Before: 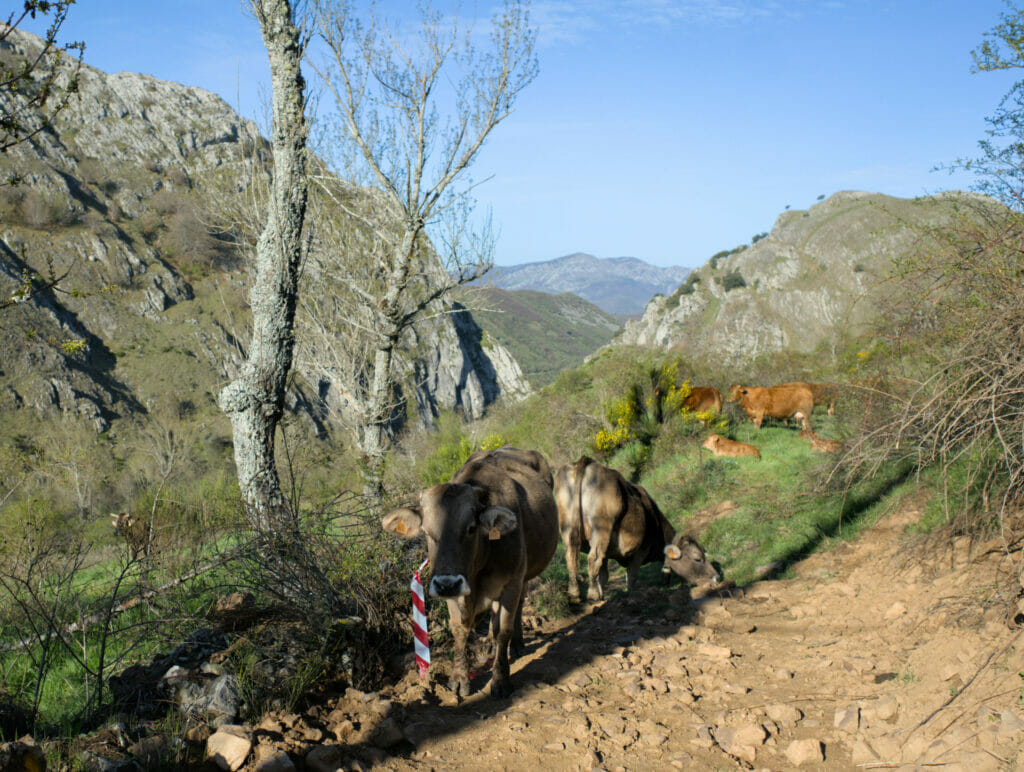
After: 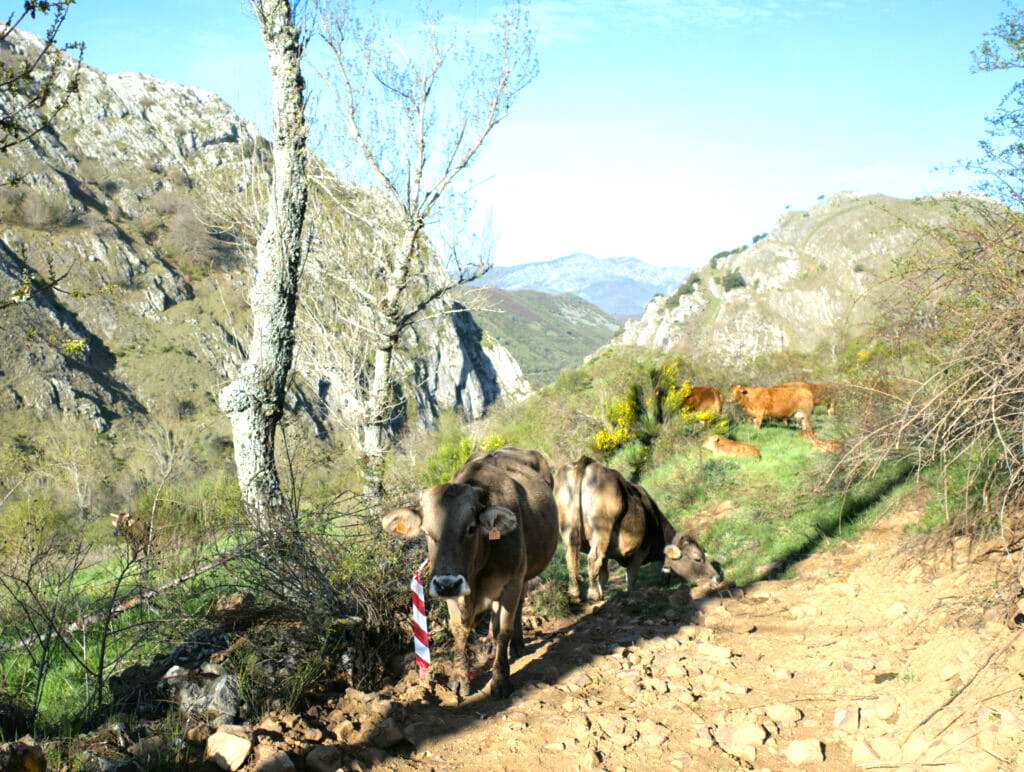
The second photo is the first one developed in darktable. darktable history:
exposure: black level correction 0, exposure 1.001 EV, compensate highlight preservation false
levels: gray 50.78%
